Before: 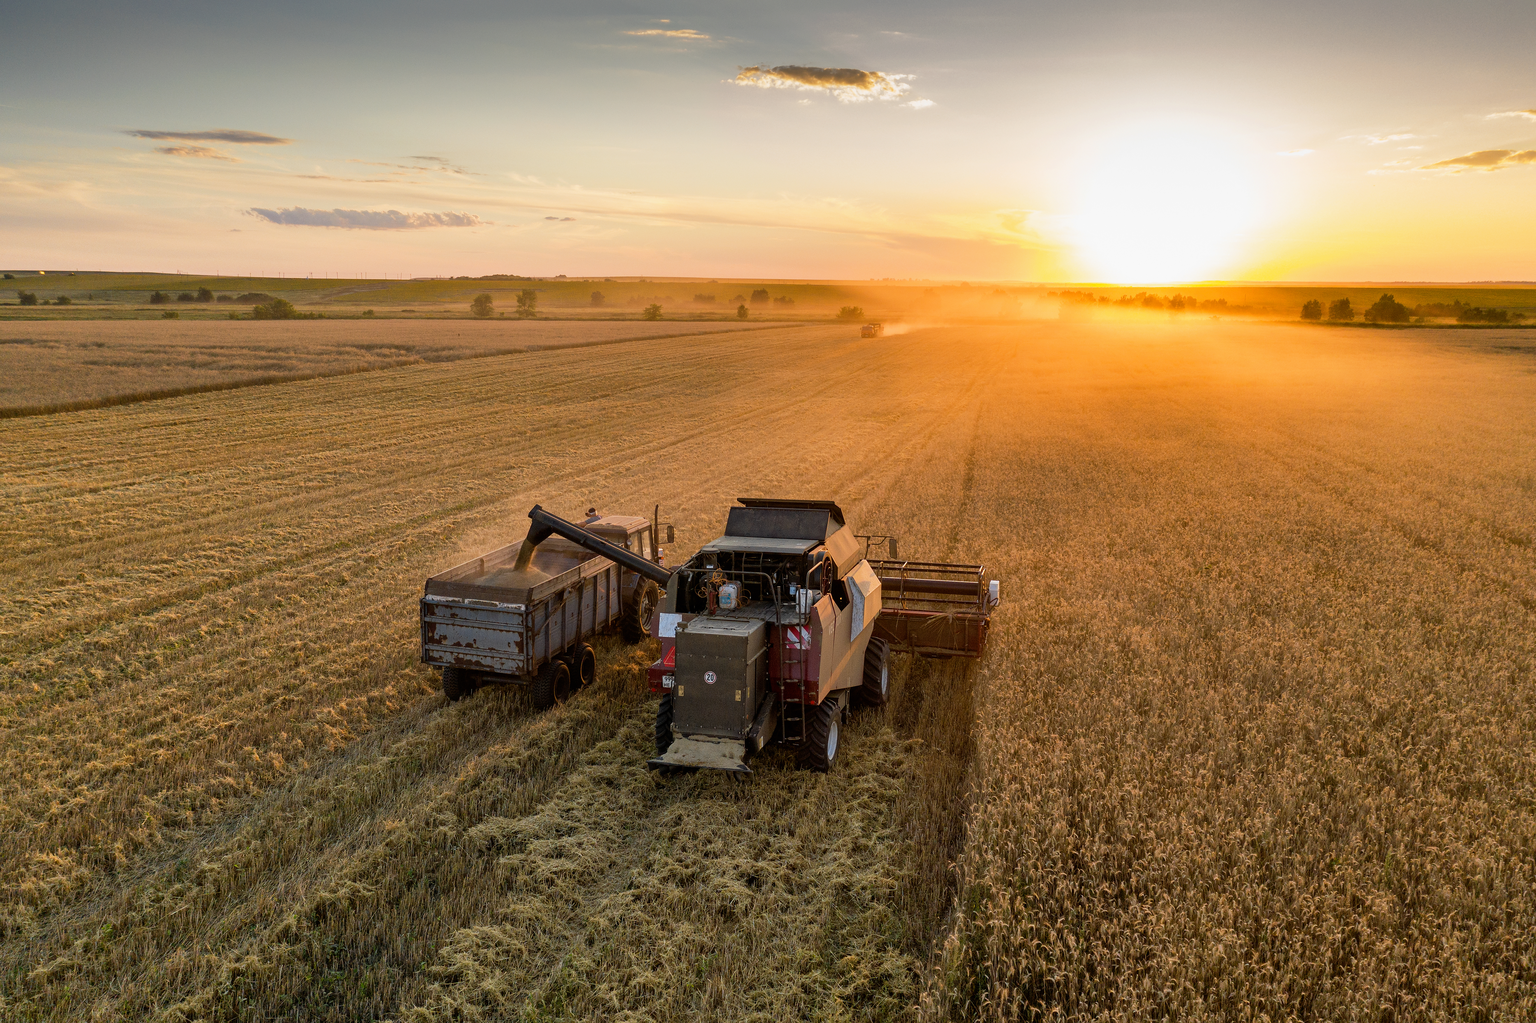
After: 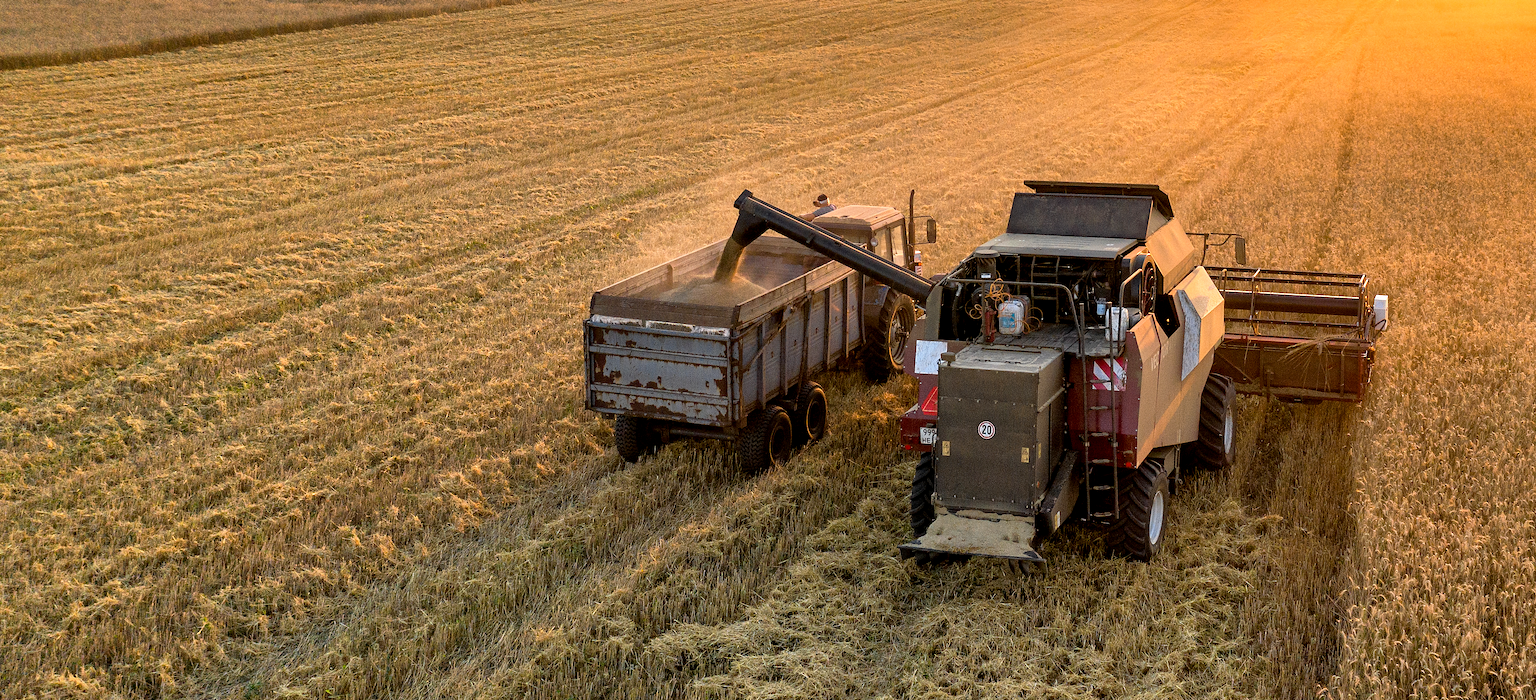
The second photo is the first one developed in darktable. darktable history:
exposure: black level correction 0.001, exposure 1.311 EV, compensate exposure bias true, compensate highlight preservation false
crop: top 36.009%, right 27.965%, bottom 14.704%
